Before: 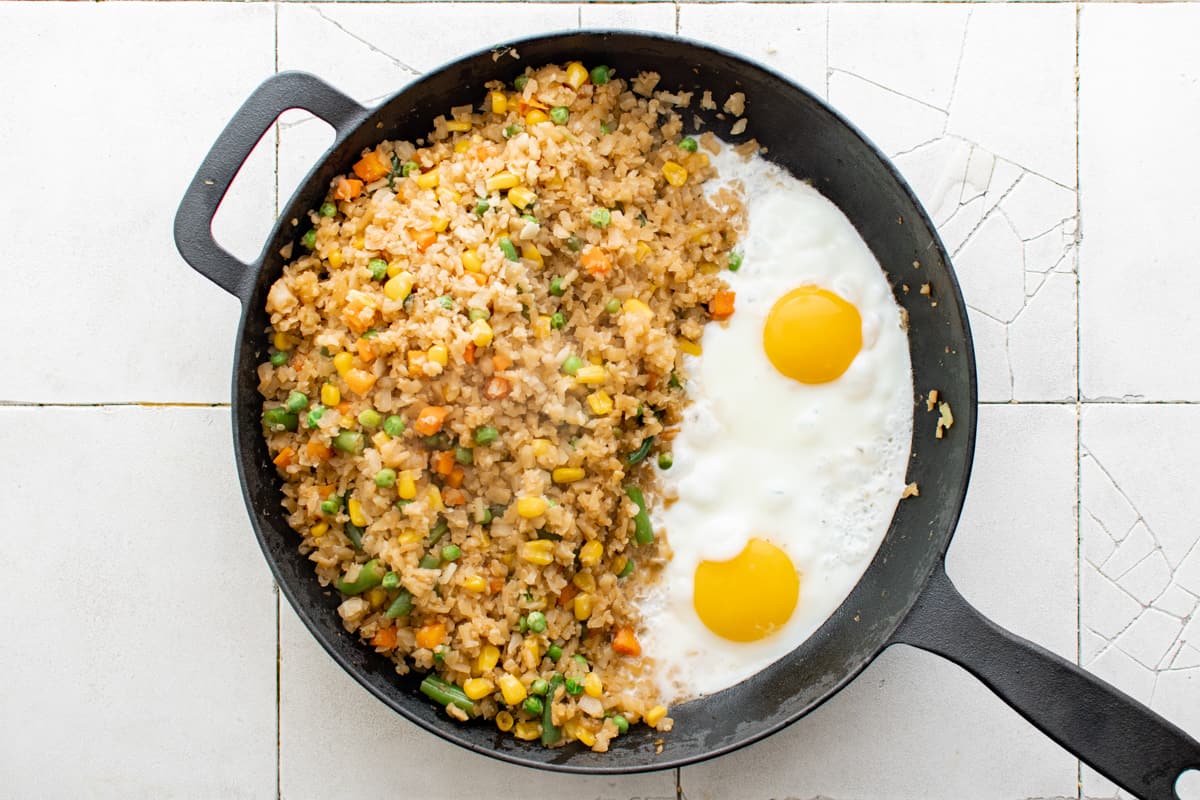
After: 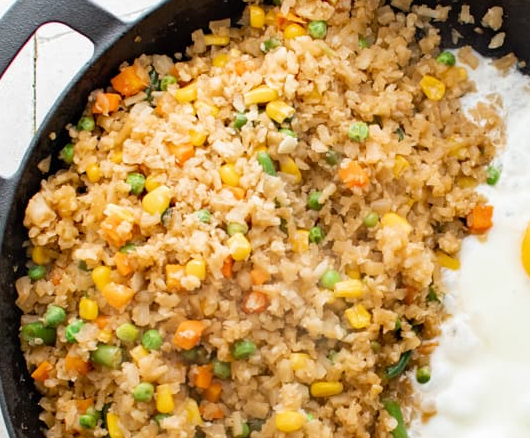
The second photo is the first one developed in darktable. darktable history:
crop: left 20.201%, top 10.755%, right 35.566%, bottom 34.395%
